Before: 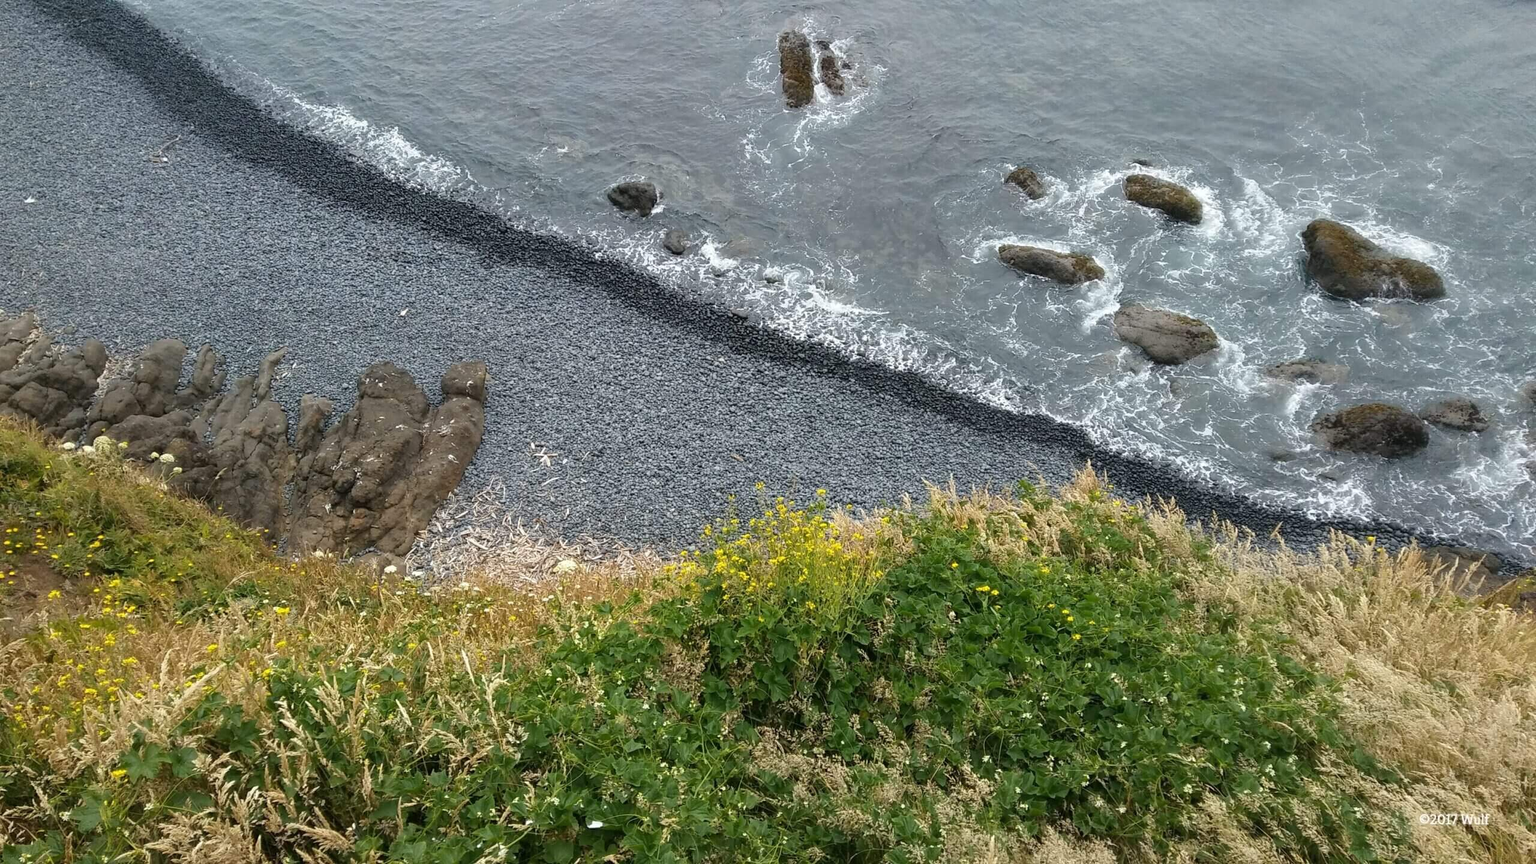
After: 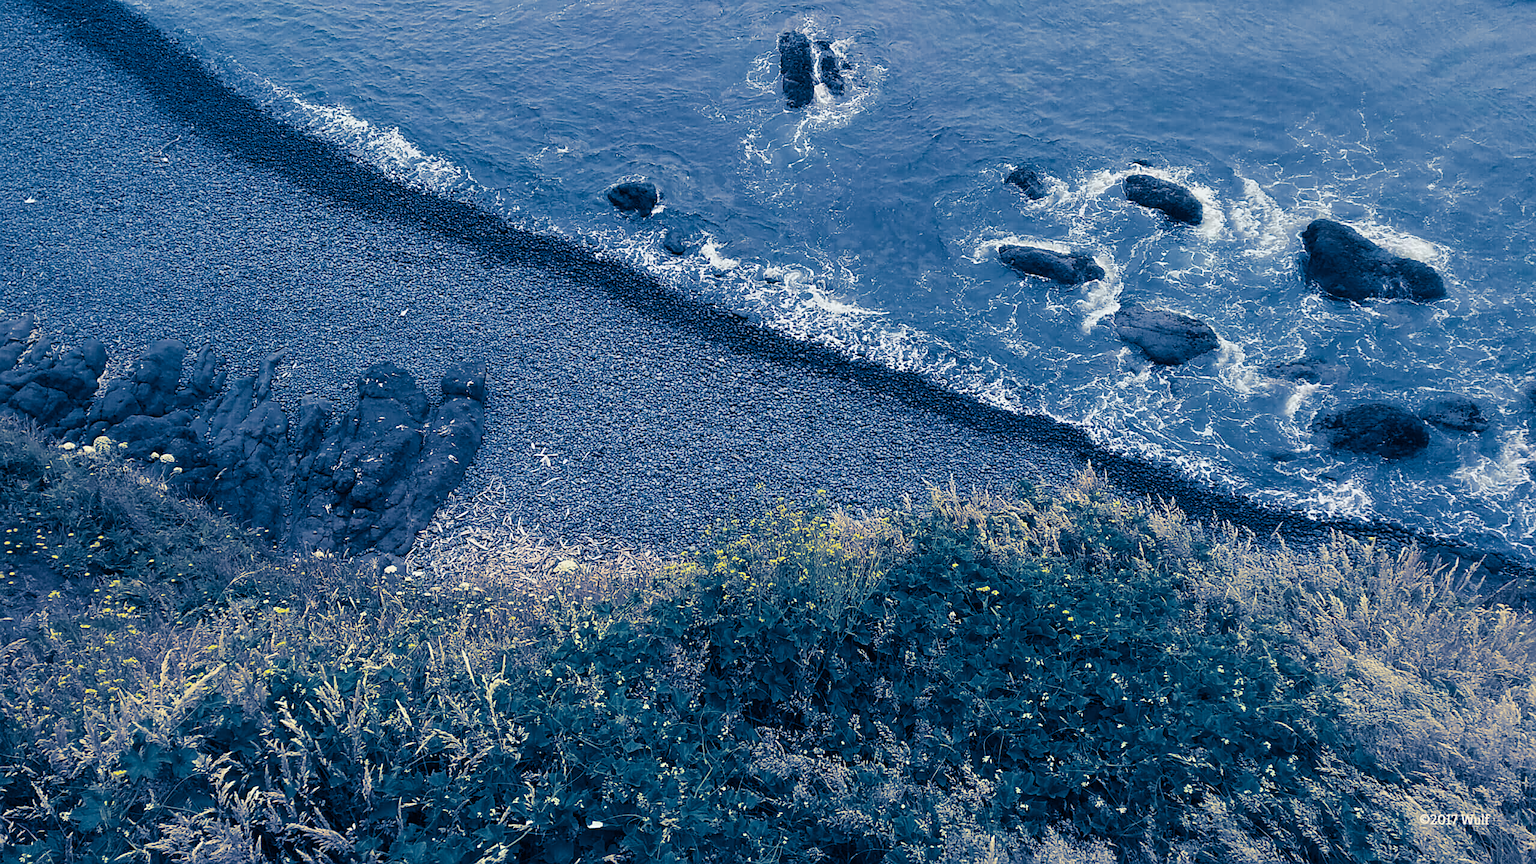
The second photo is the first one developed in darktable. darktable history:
split-toning: shadows › hue 226.8°, shadows › saturation 1, highlights › saturation 0, balance -61.41
exposure: exposure -0.21 EV, compensate highlight preservation false
sharpen: on, module defaults
